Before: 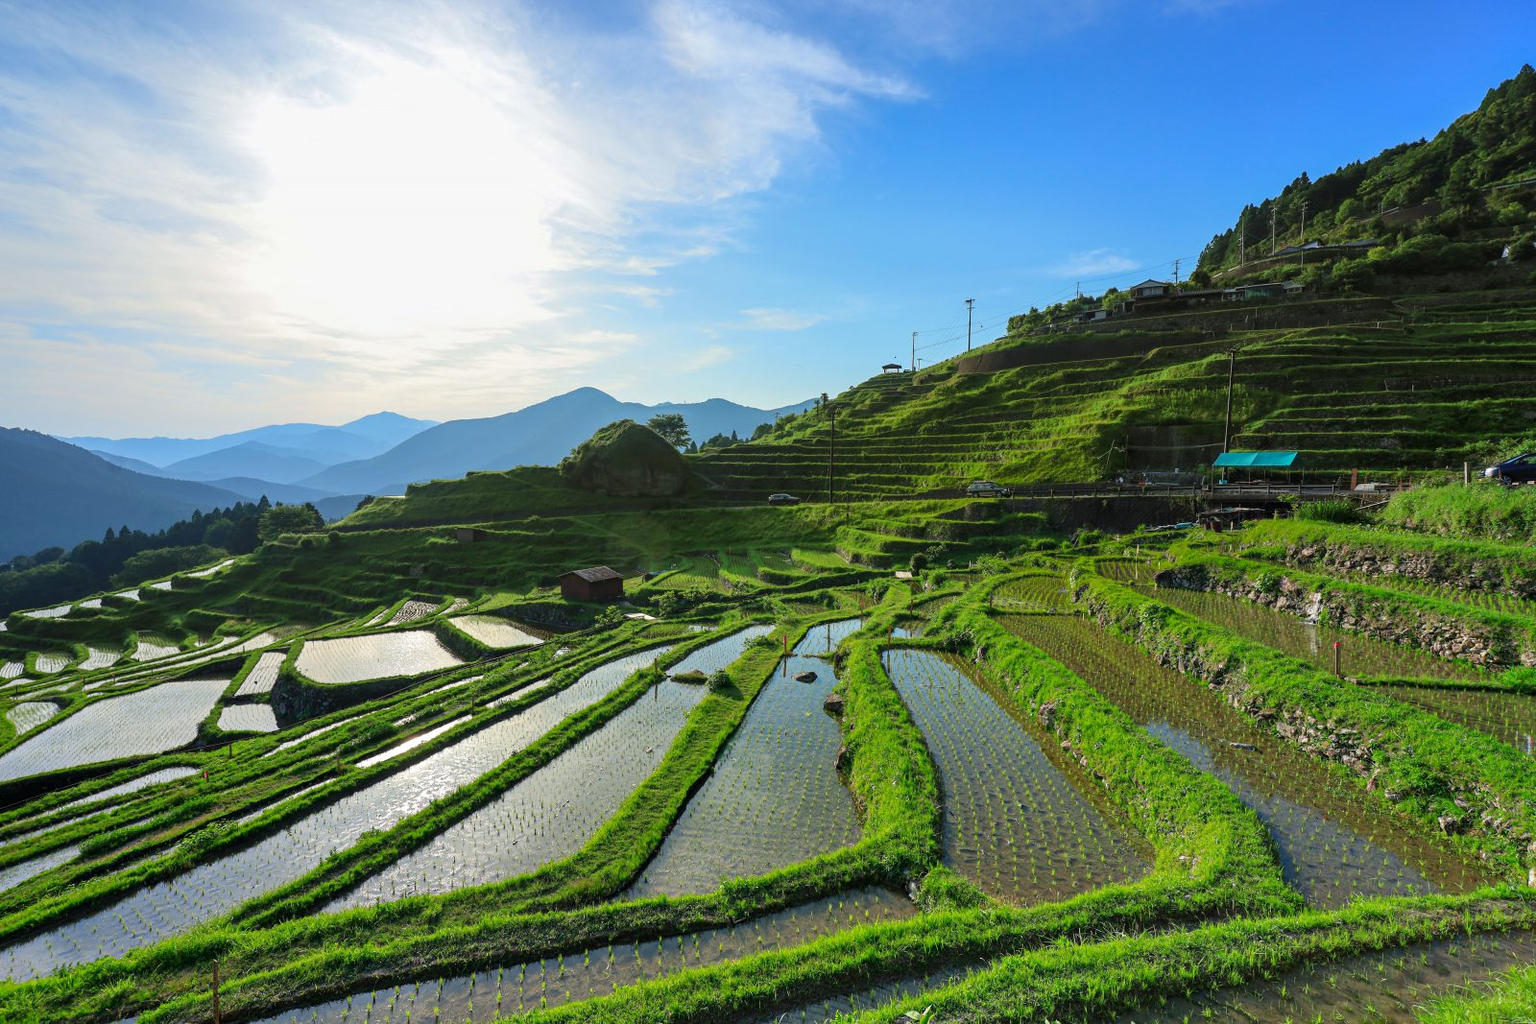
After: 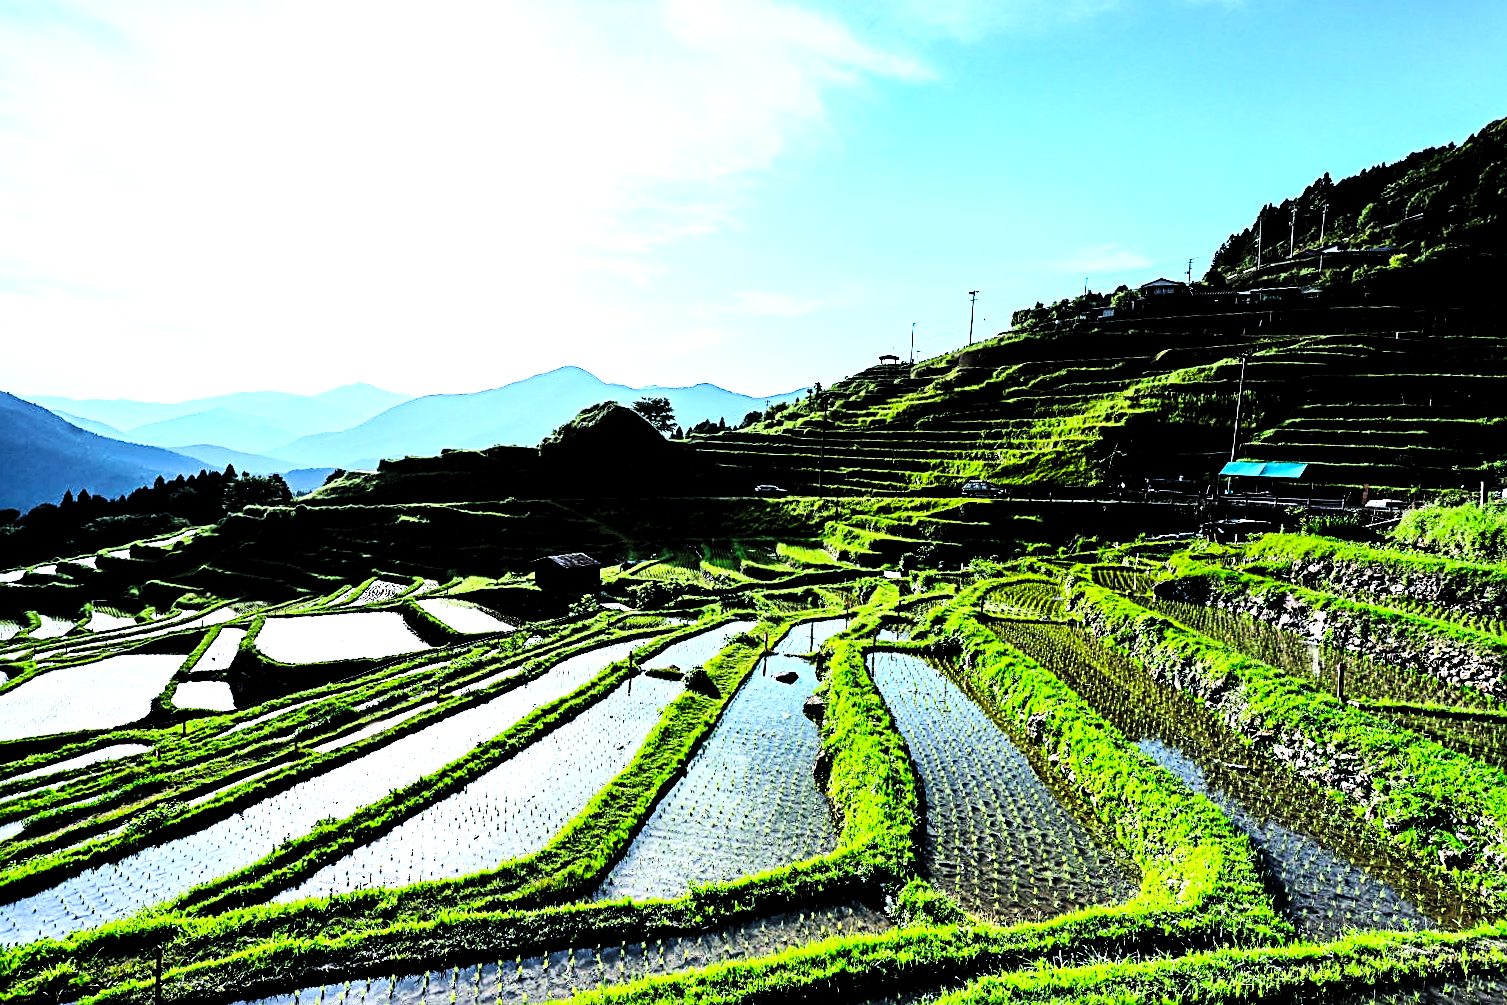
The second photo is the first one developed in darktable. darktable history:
sharpen: radius 2.767
contrast brightness saturation: contrast 0.2, brightness 0.16, saturation 0.22
white balance: red 0.948, green 1.02, blue 1.176
crop and rotate: angle -2.38°
levels: levels [0.101, 0.578, 0.953]
rgb curve: curves: ch0 [(0, 0) (0.21, 0.15) (0.24, 0.21) (0.5, 0.75) (0.75, 0.96) (0.89, 0.99) (1, 1)]; ch1 [(0, 0.02) (0.21, 0.13) (0.25, 0.2) (0.5, 0.67) (0.75, 0.9) (0.89, 0.97) (1, 1)]; ch2 [(0, 0.02) (0.21, 0.13) (0.25, 0.2) (0.5, 0.67) (0.75, 0.9) (0.89, 0.97) (1, 1)], compensate middle gray true
exposure: black level correction 0, exposure -0.721 EV, compensate highlight preservation false
base curve: curves: ch0 [(0, 0) (0.032, 0.025) (0.121, 0.166) (0.206, 0.329) (0.605, 0.79) (1, 1)], preserve colors none
